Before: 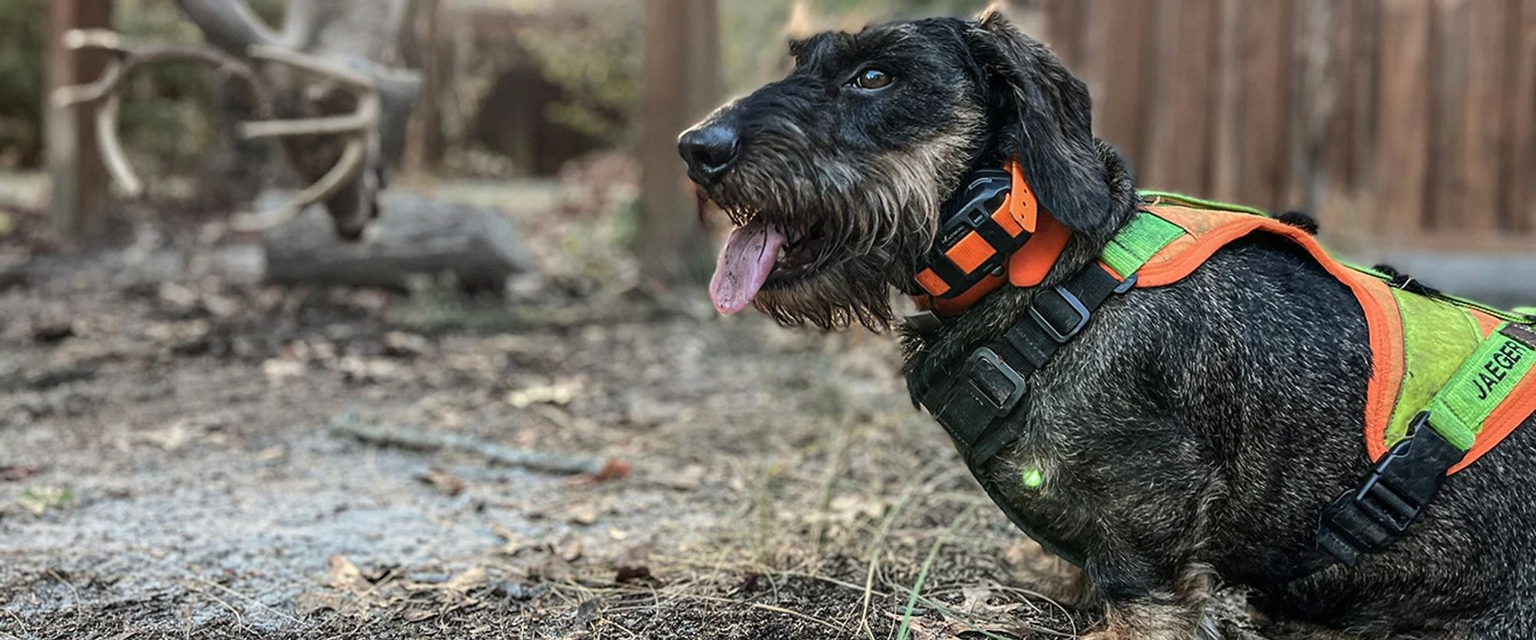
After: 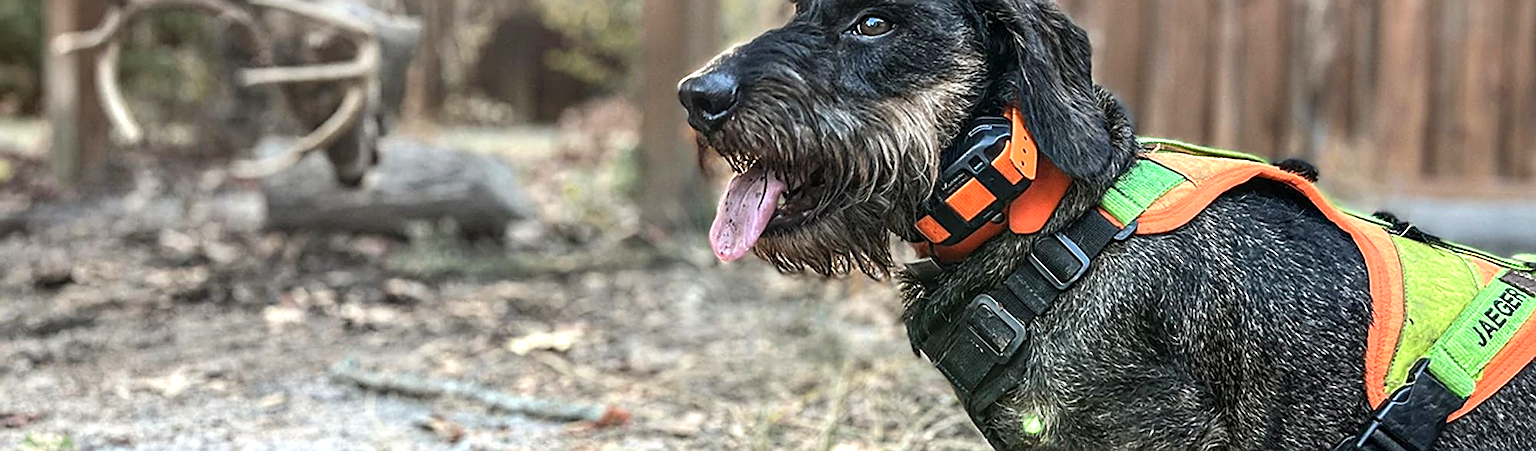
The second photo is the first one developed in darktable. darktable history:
crop and rotate: top 8.457%, bottom 20.885%
exposure: exposure 0.717 EV, compensate highlight preservation false
sharpen: on, module defaults
